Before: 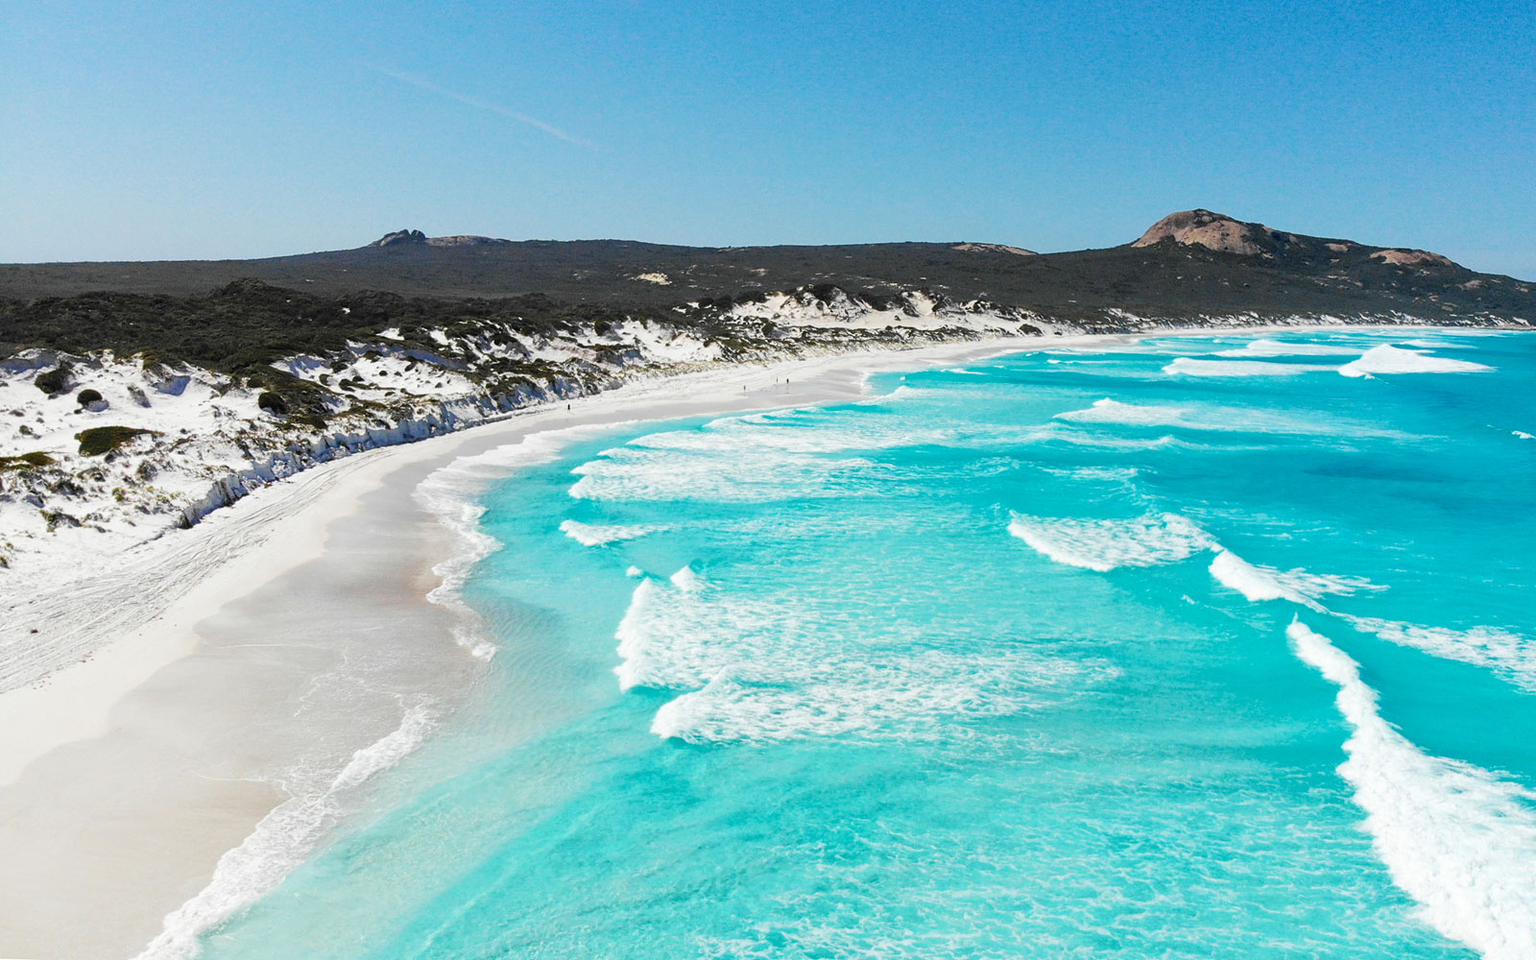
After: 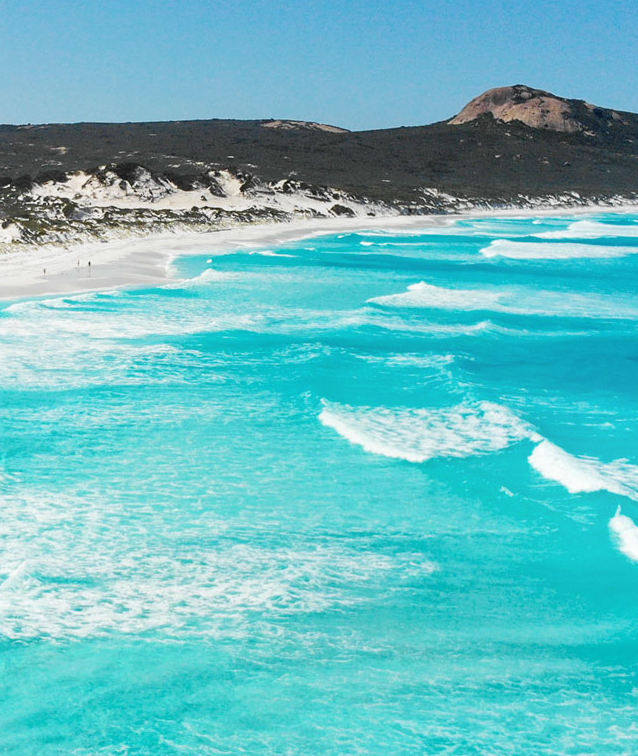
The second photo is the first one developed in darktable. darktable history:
crop: left 45.721%, top 13.393%, right 14.118%, bottom 10.01%
bloom: size 15%, threshold 97%, strength 7%
